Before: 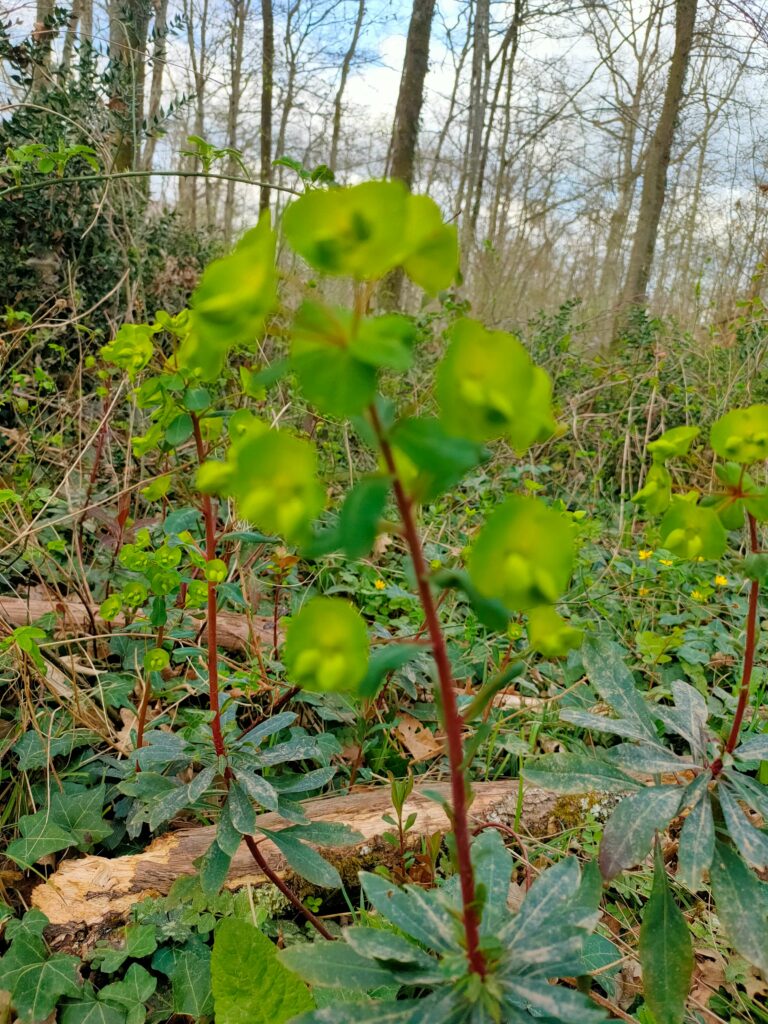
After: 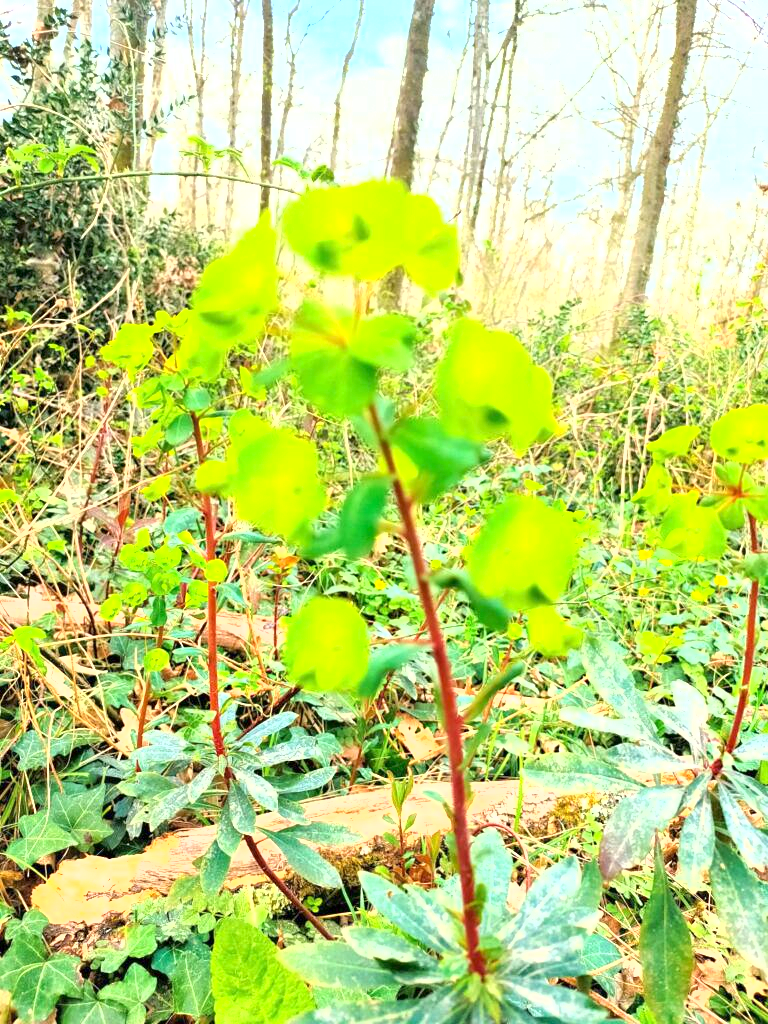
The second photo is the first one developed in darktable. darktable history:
shadows and highlights: shadows 30.88, highlights 1.02, soften with gaussian
exposure: exposure 1.993 EV, compensate highlight preservation false
